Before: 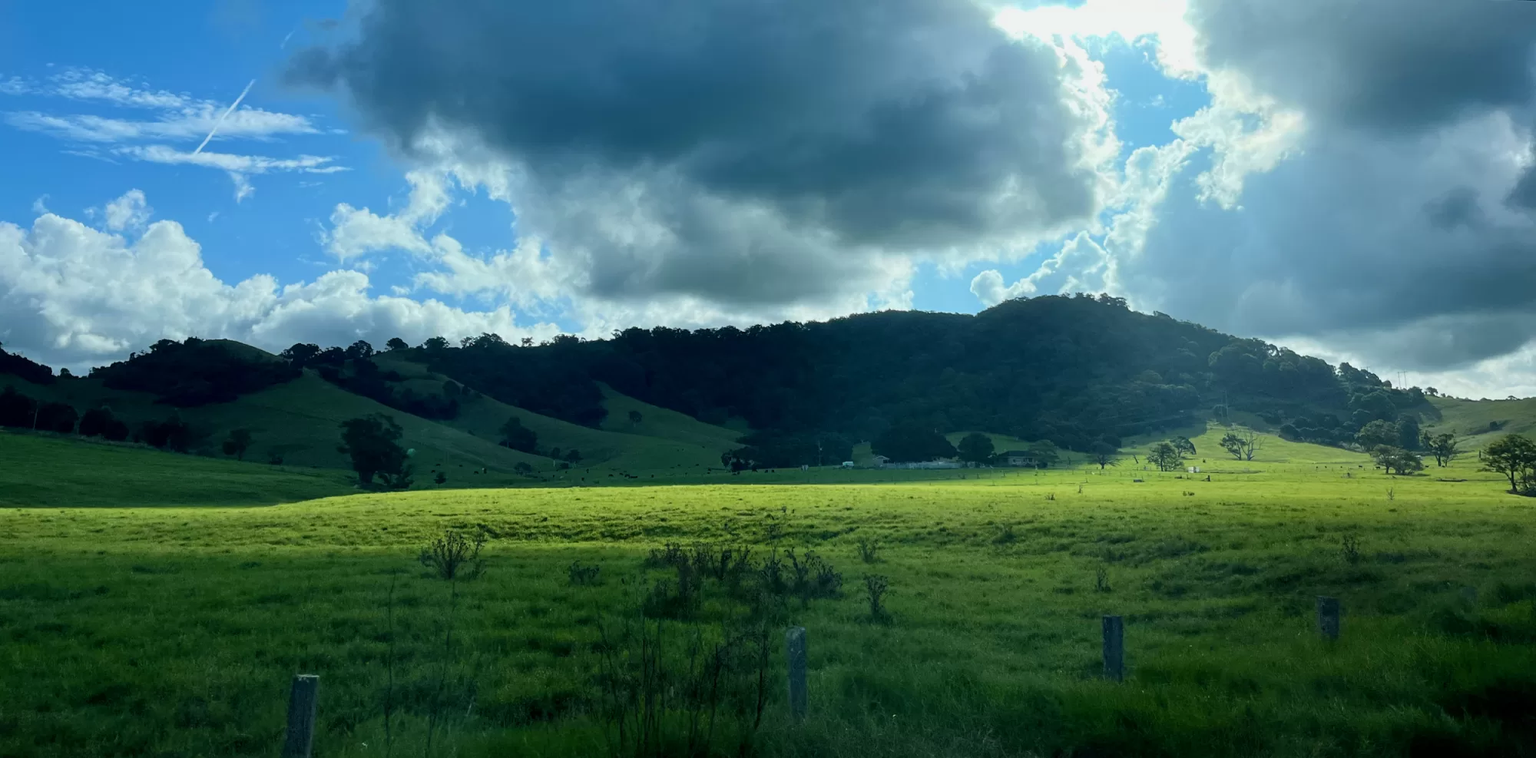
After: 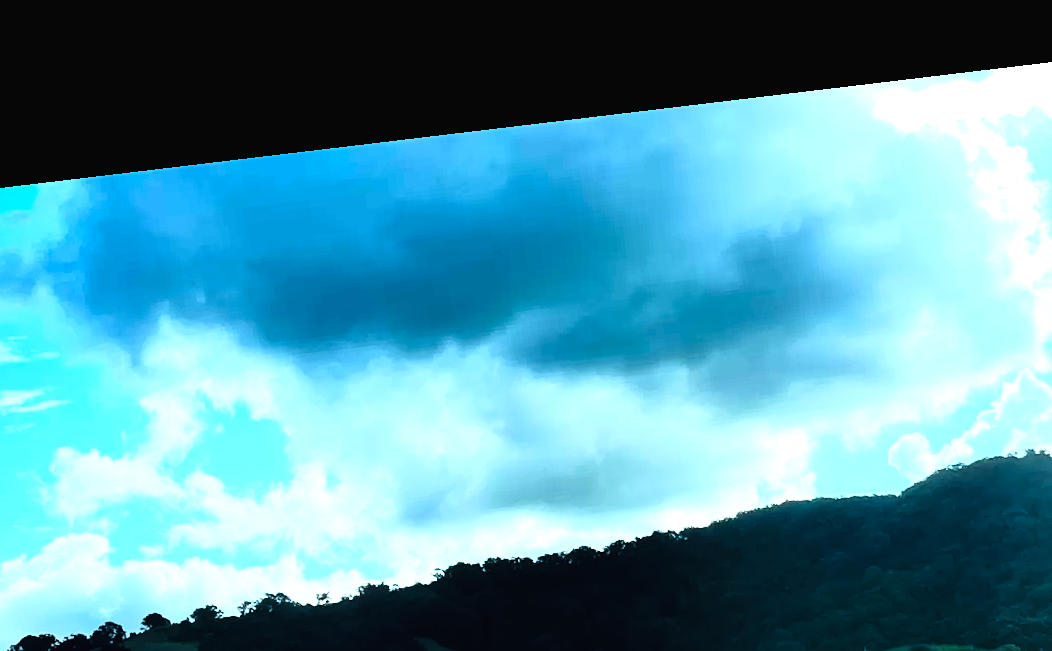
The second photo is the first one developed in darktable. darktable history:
exposure: exposure 0.6 EV, compensate highlight preservation false
sharpen: amount 0.2
color balance rgb: shadows lift › luminance -20%, power › hue 72.24°, highlights gain › luminance 15%, global offset › hue 171.6°, perceptual saturation grading › highlights -15%, perceptual saturation grading › shadows 25%, global vibrance 35%, contrast 10%
contrast brightness saturation: contrast -0.11
rotate and perspective: rotation -6.83°, automatic cropping off
tone curve: curves: ch0 [(0.016, 0.011) (0.084, 0.026) (0.469, 0.508) (0.721, 0.862) (1, 1)], color space Lab, linked channels, preserve colors none
tone equalizer: -8 EV -0.417 EV, -7 EV -0.389 EV, -6 EV -0.333 EV, -5 EV -0.222 EV, -3 EV 0.222 EV, -2 EV 0.333 EV, -1 EV 0.389 EV, +0 EV 0.417 EV, edges refinement/feathering 500, mask exposure compensation -1.57 EV, preserve details no
crop: left 19.556%, right 30.401%, bottom 46.458%
